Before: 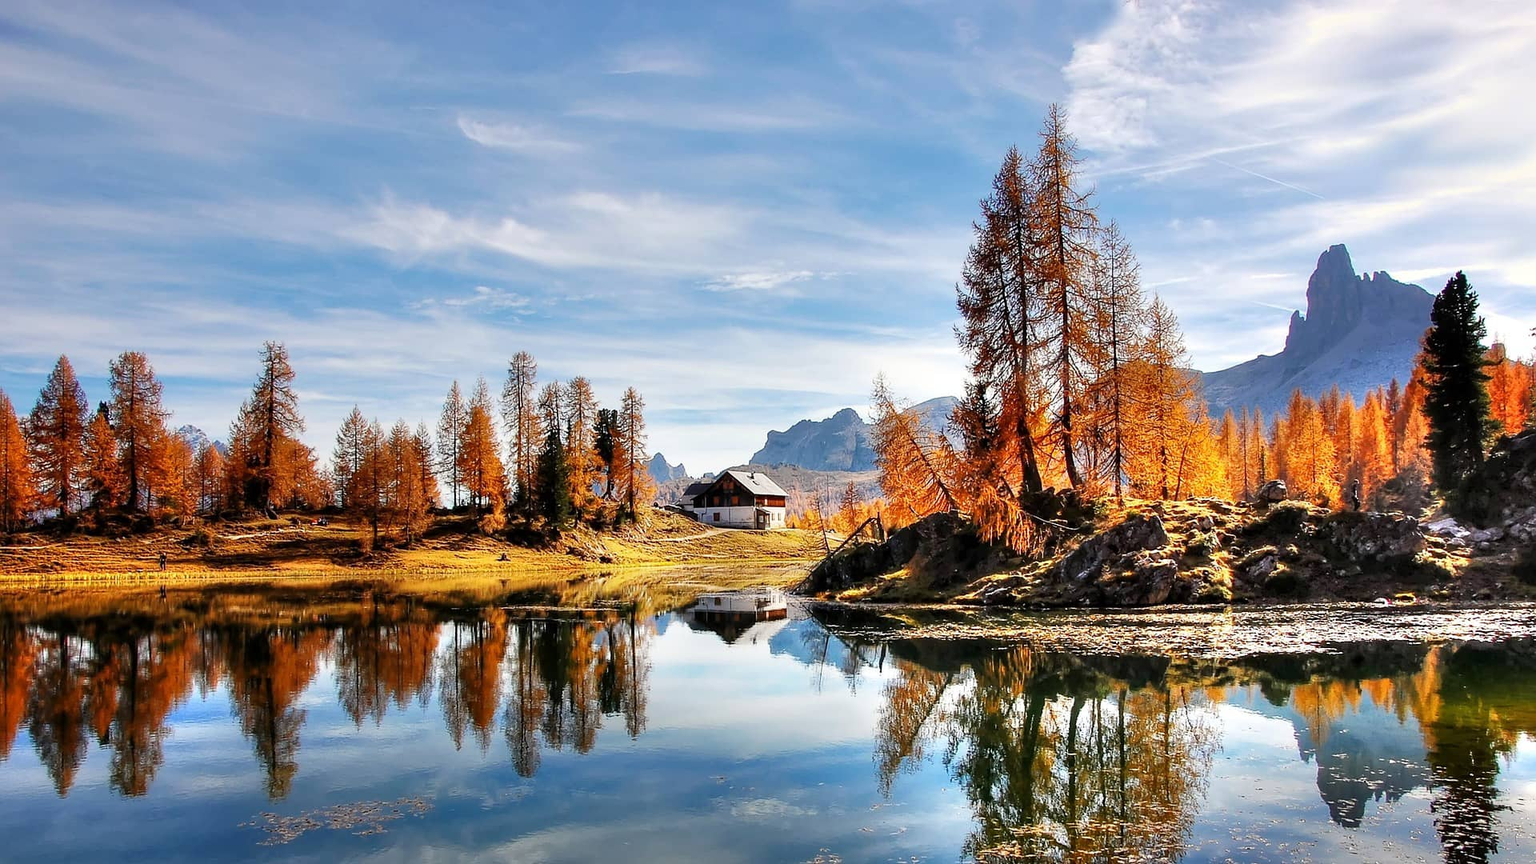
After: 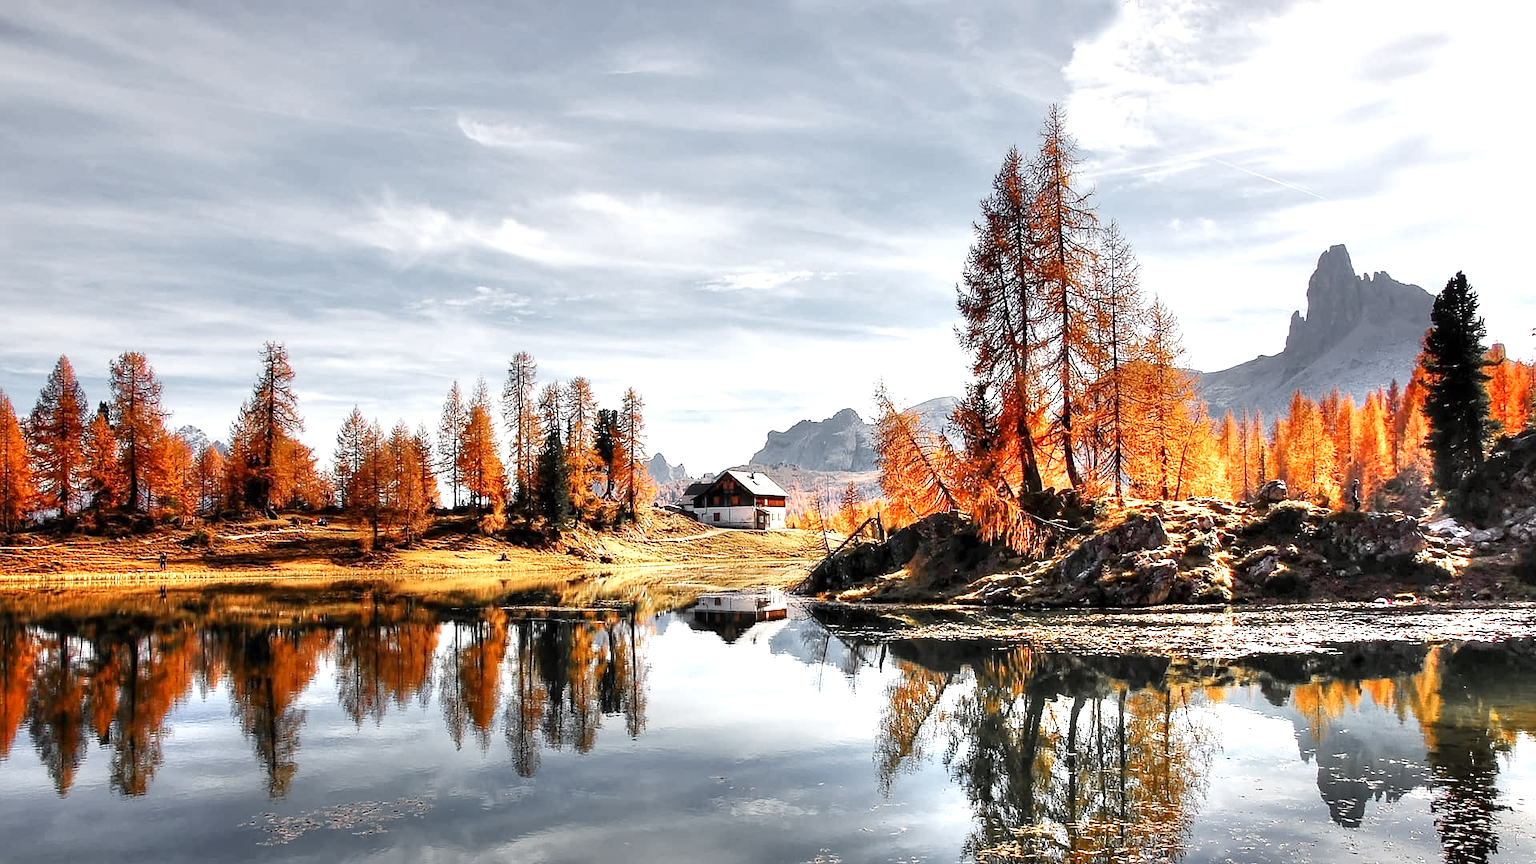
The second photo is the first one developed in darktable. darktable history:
contrast equalizer: y [[0.5 ×6], [0.5 ×6], [0.5 ×6], [0, 0.033, 0.067, 0.1, 0.133, 0.167], [0, 0.05, 0.1, 0.15, 0.2, 0.25]], mix -0.189
color zones: curves: ch1 [(0, 0.638) (0.193, 0.442) (0.286, 0.15) (0.429, 0.14) (0.571, 0.142) (0.714, 0.154) (0.857, 0.175) (1, 0.638)]
contrast brightness saturation: contrast 0.046
exposure: exposure 0.563 EV, compensate highlight preservation false
